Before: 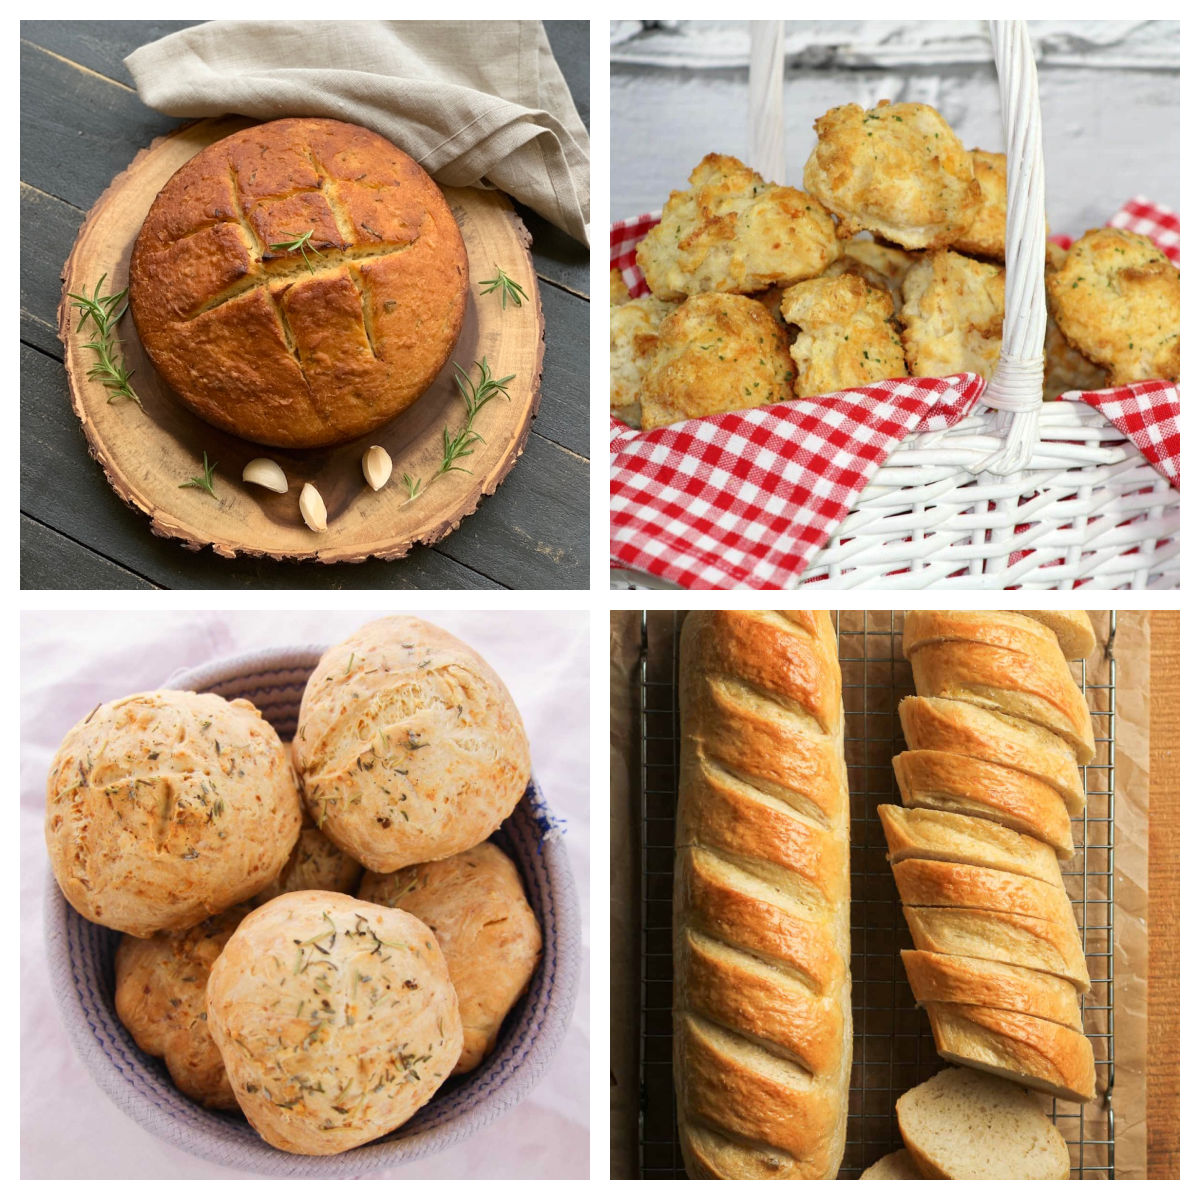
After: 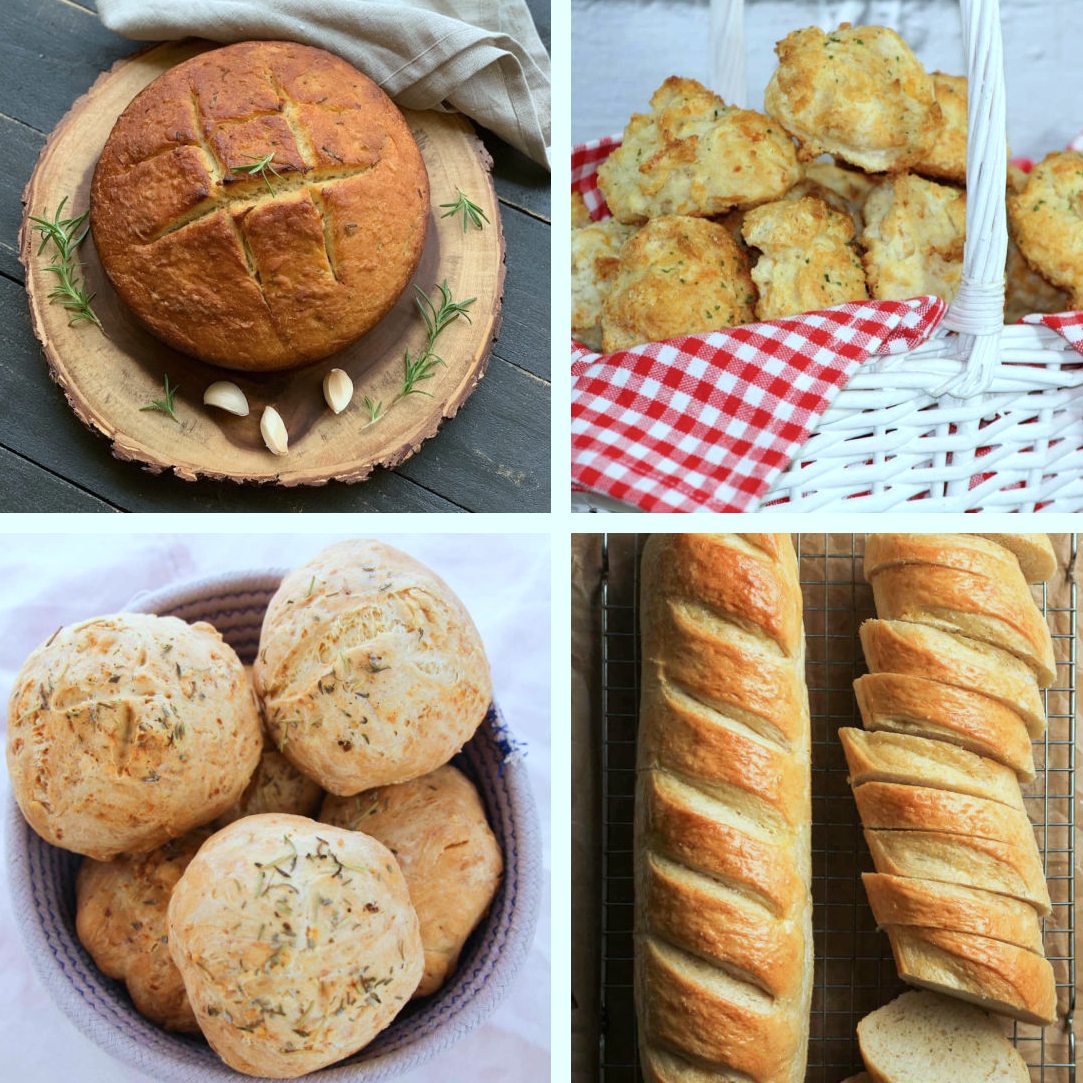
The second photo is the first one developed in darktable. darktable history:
color calibration: illuminant Planckian (black body), x 0.375, y 0.373, temperature 4117 K
crop: left 3.305%, top 6.436%, right 6.389%, bottom 3.258%
